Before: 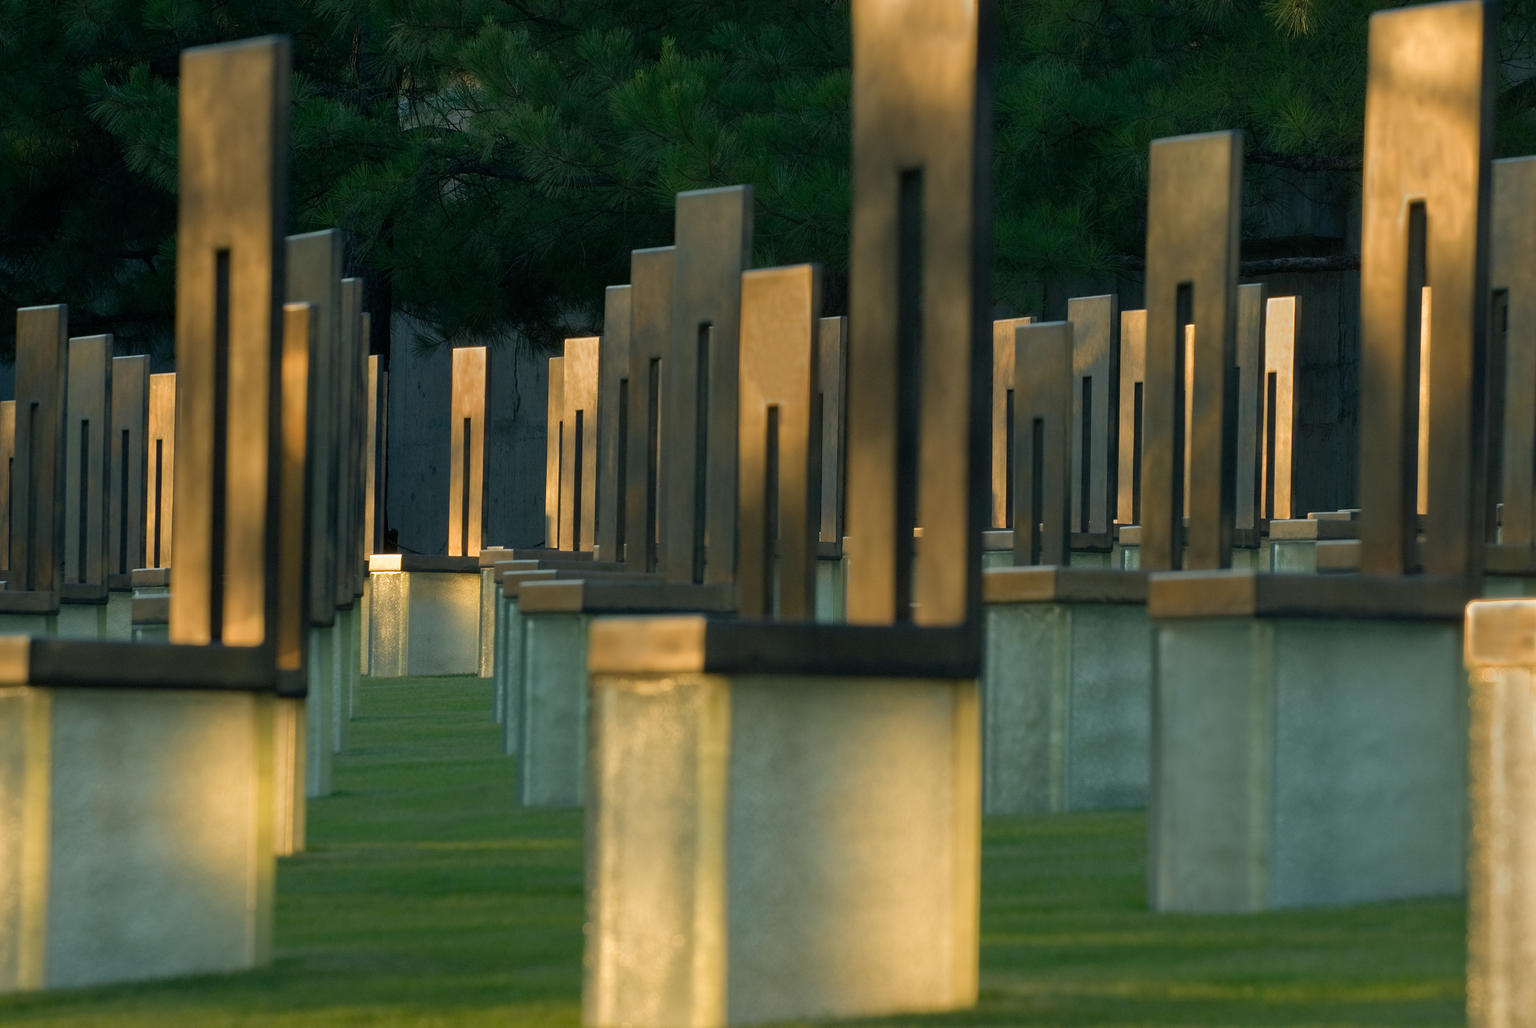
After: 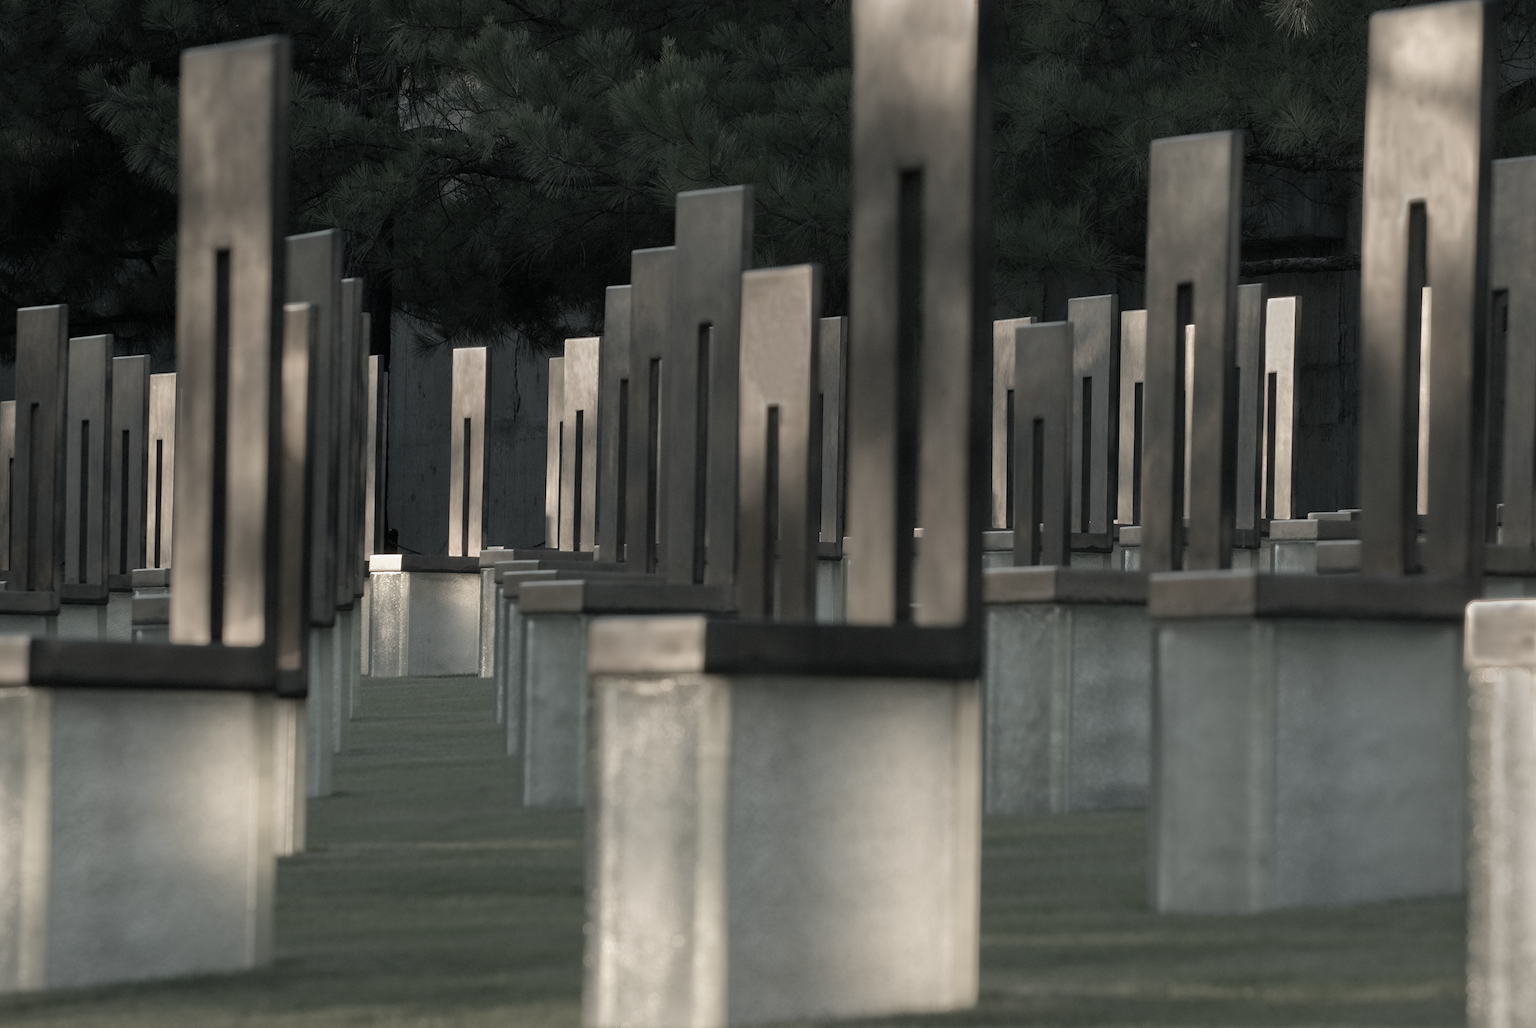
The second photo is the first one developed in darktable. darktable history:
color correction: highlights b* 0.053, saturation 0.213
